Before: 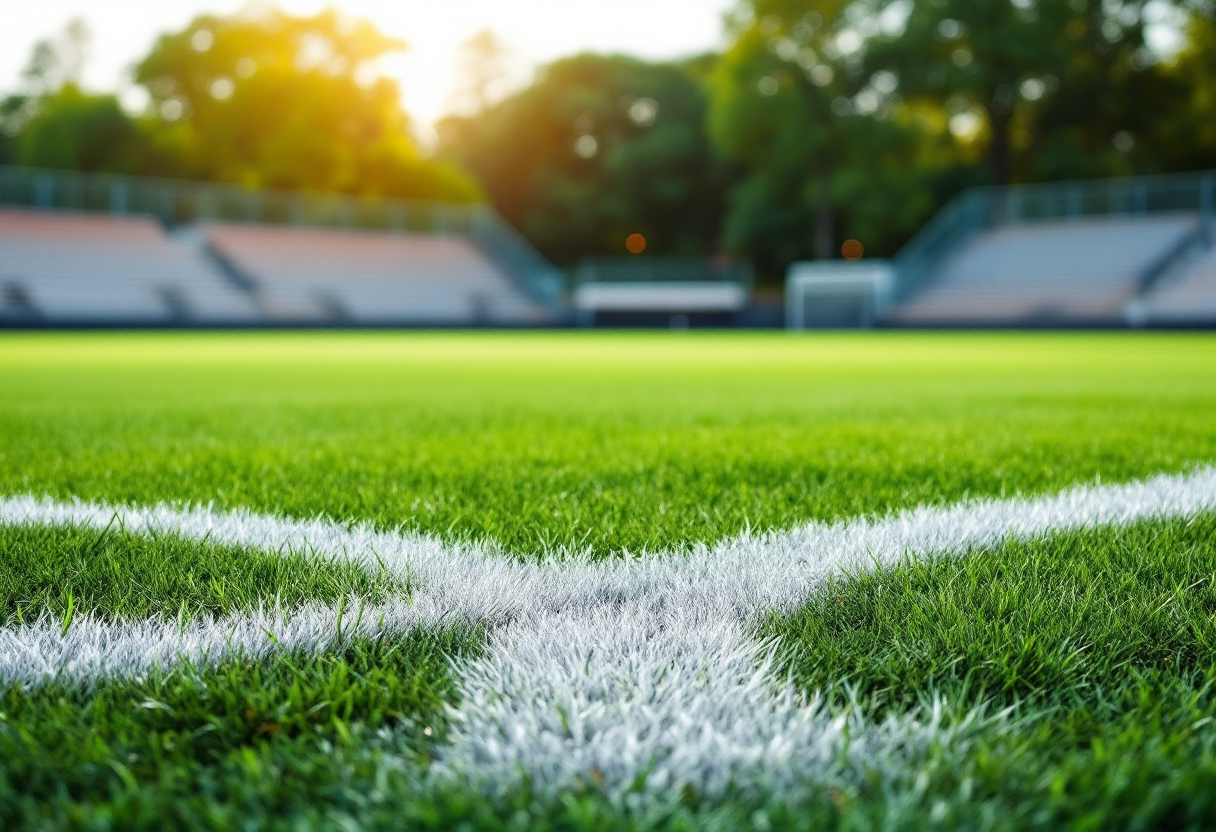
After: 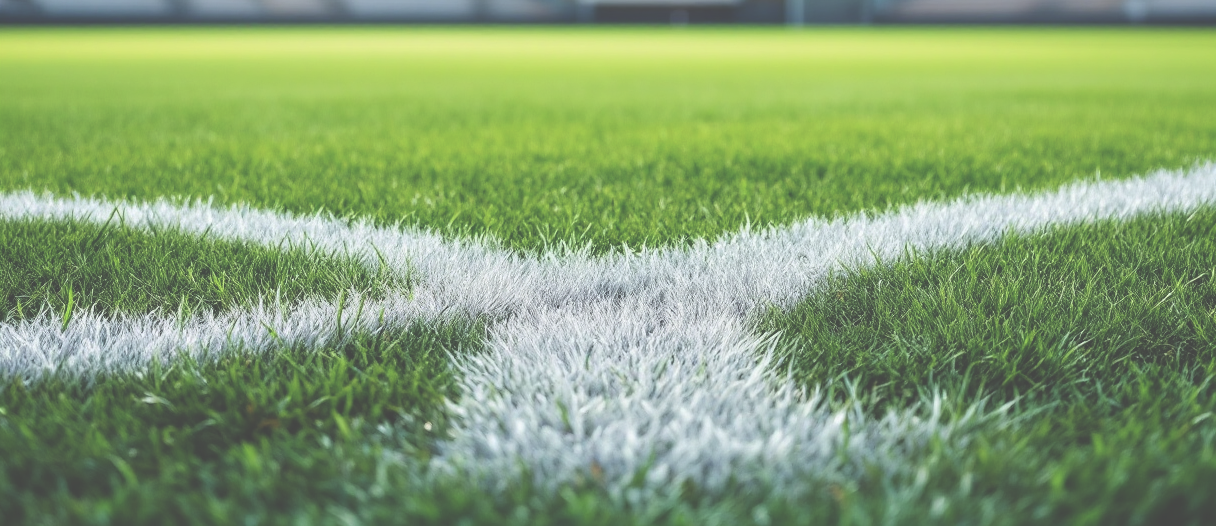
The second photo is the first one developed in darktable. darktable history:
tone equalizer: on, module defaults
contrast brightness saturation: saturation -0.057
crop and rotate: top 36.715%
exposure: black level correction -0.063, exposure -0.049 EV, compensate highlight preservation false
